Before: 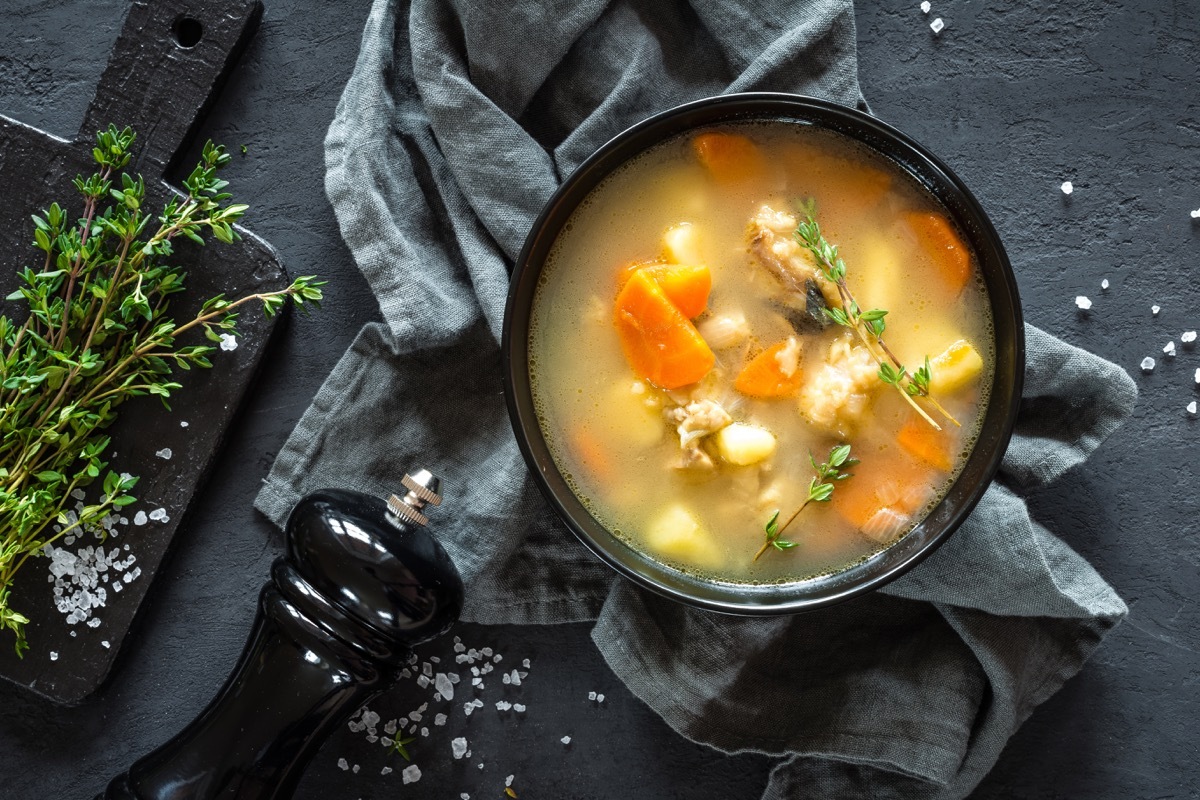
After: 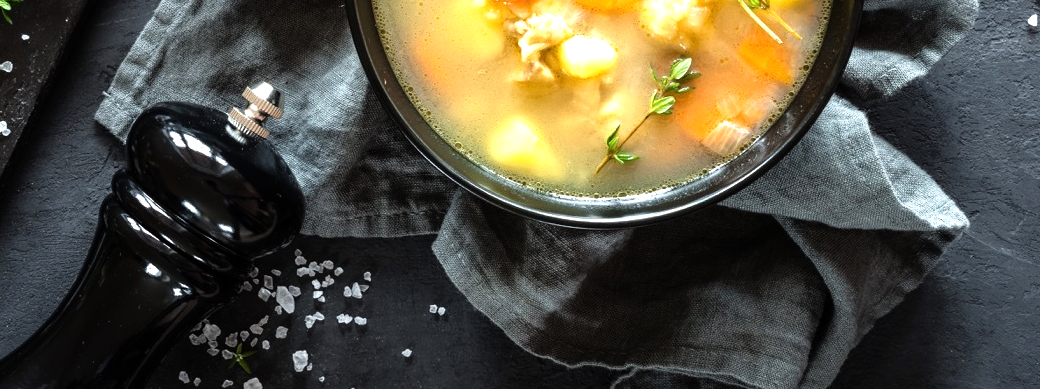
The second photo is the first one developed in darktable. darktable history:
crop and rotate: left 13.309%, top 48.487%, bottom 2.832%
tone equalizer: -8 EV -0.76 EV, -7 EV -0.704 EV, -6 EV -0.573 EV, -5 EV -0.416 EV, -3 EV 0.372 EV, -2 EV 0.6 EV, -1 EV 0.681 EV, +0 EV 0.761 EV
